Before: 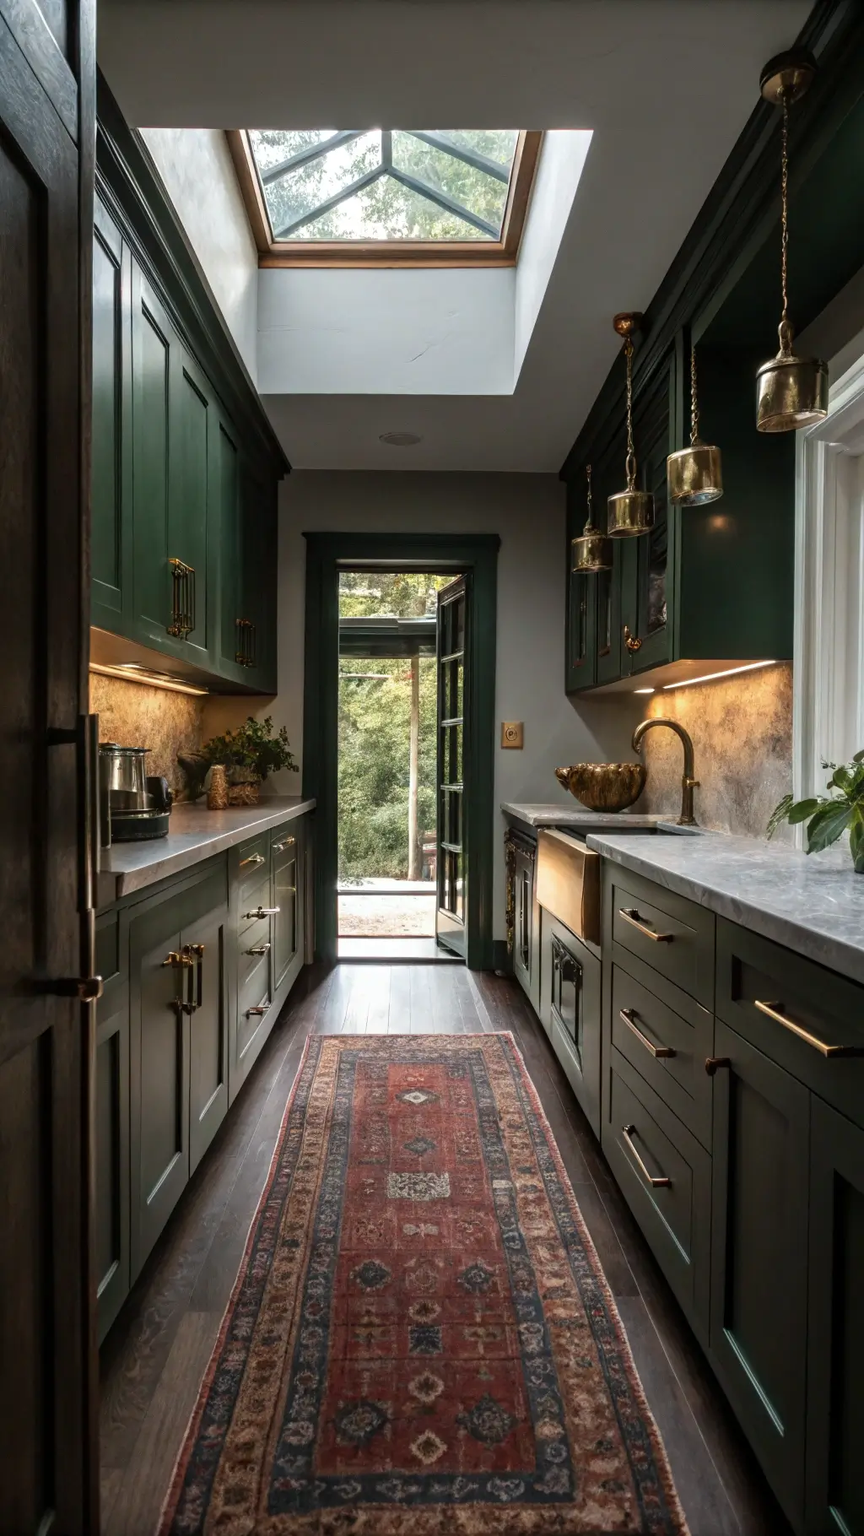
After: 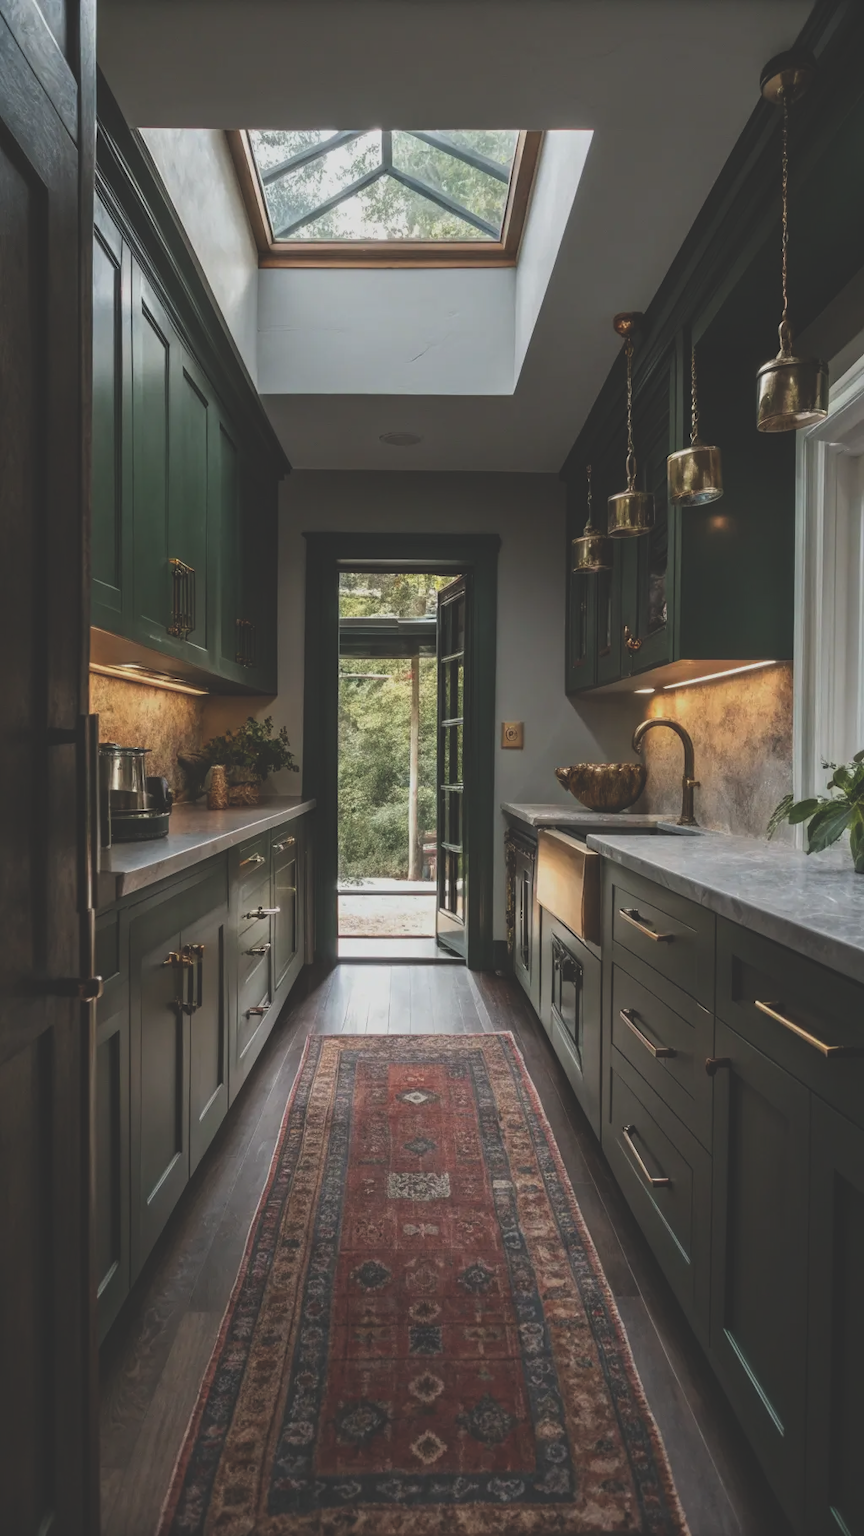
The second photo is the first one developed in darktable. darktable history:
exposure: black level correction -0.035, exposure -0.498 EV, compensate exposure bias true, compensate highlight preservation false
